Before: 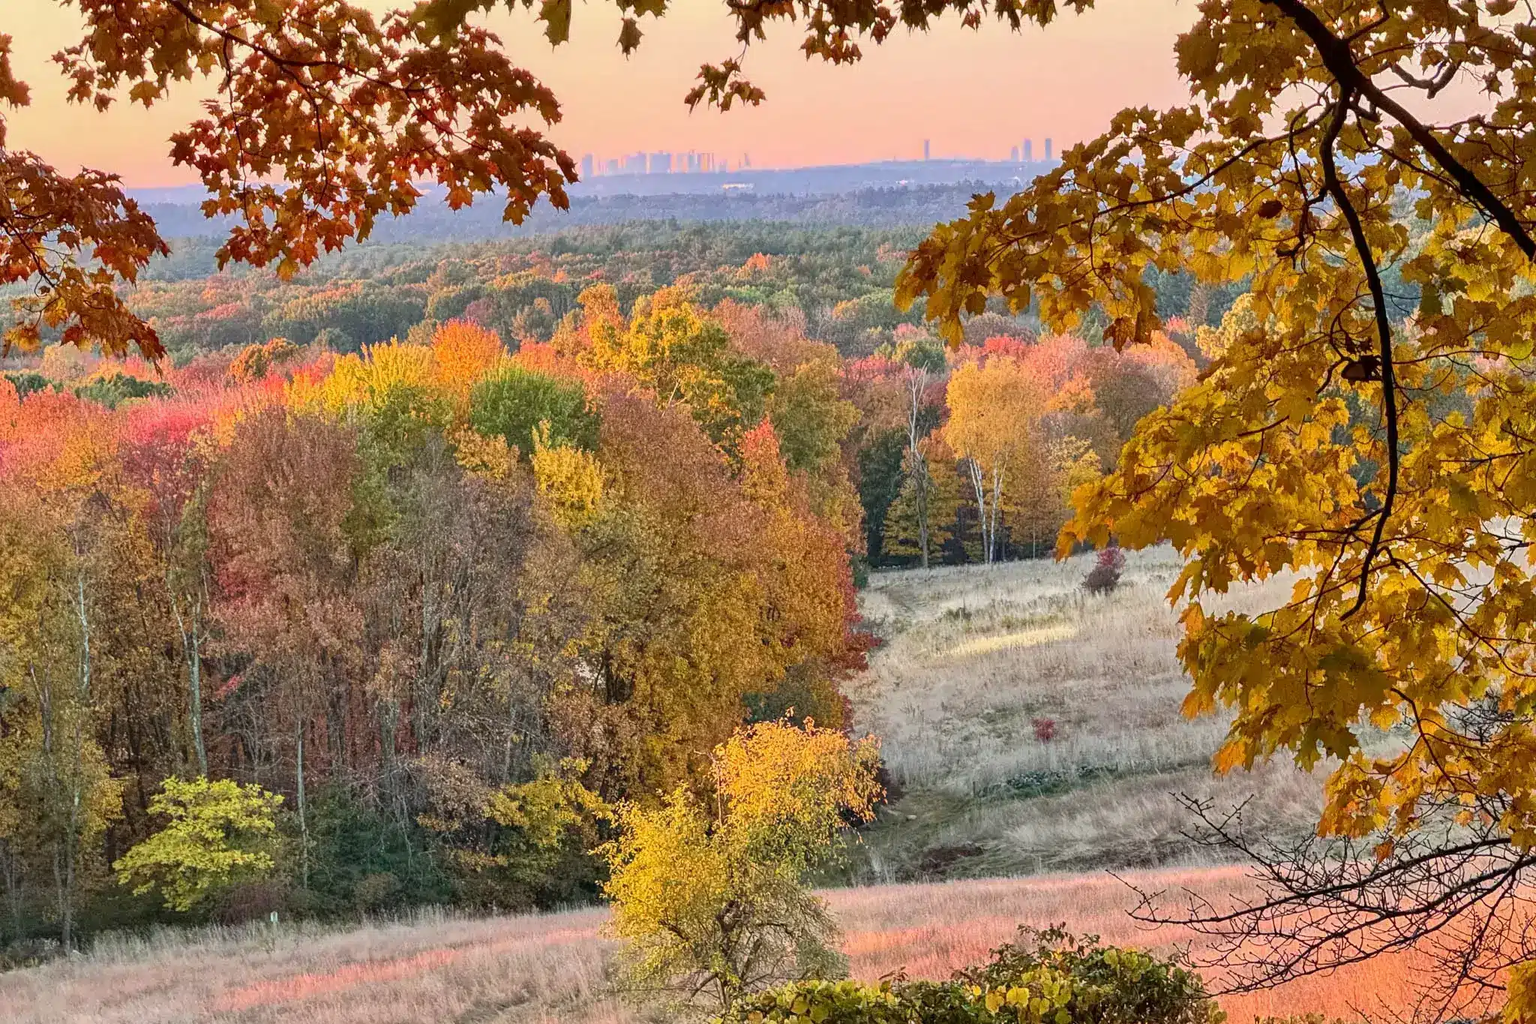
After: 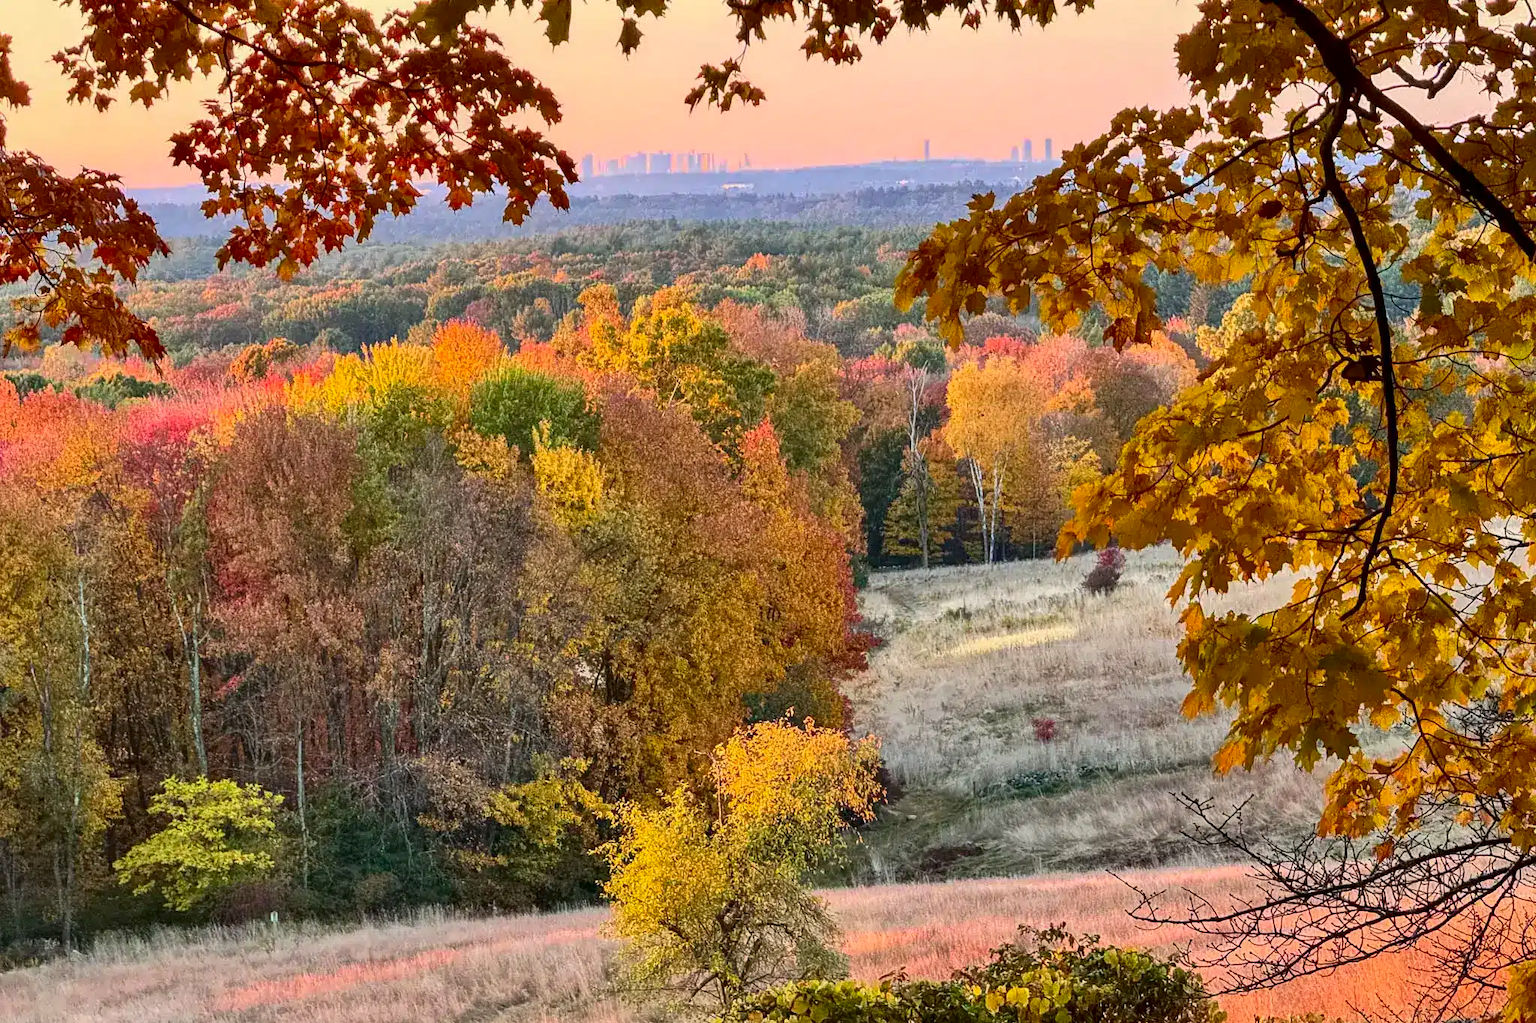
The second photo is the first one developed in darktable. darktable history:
contrast brightness saturation: contrast 0.133, brightness -0.048, saturation 0.153
